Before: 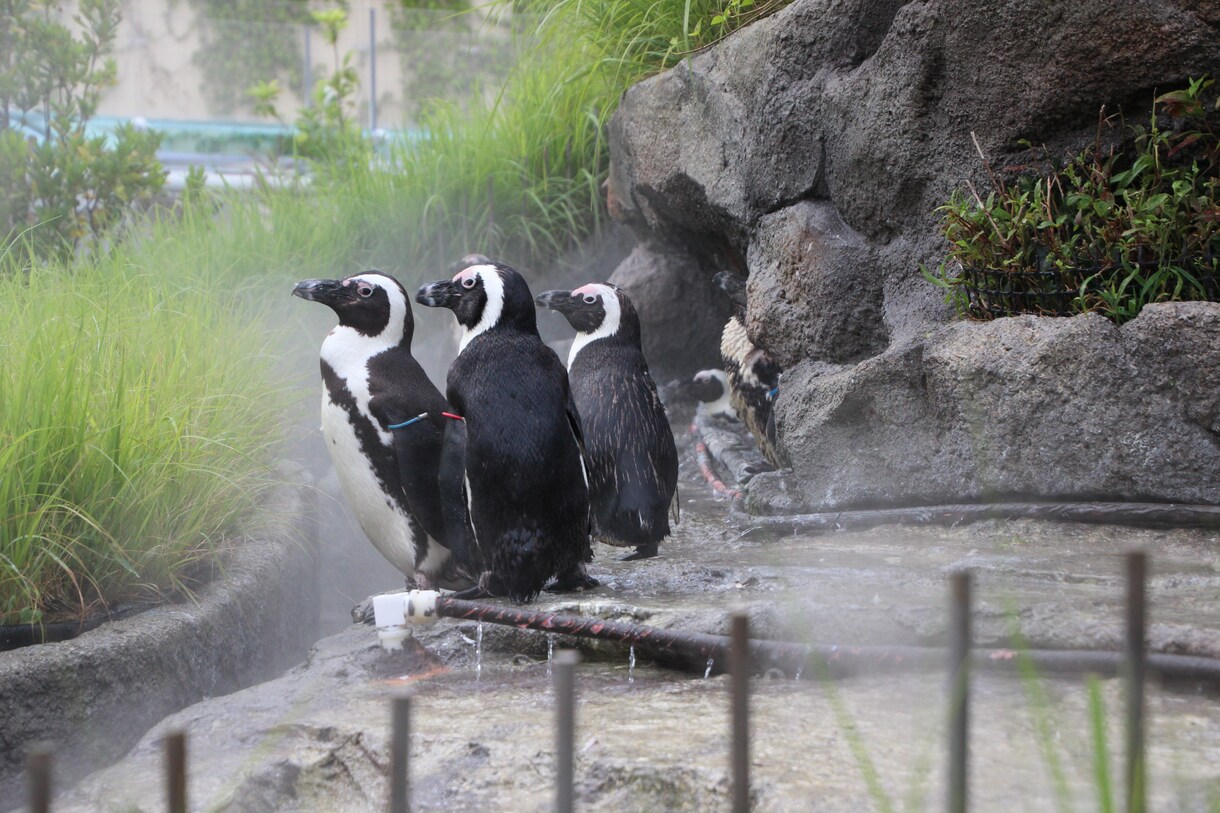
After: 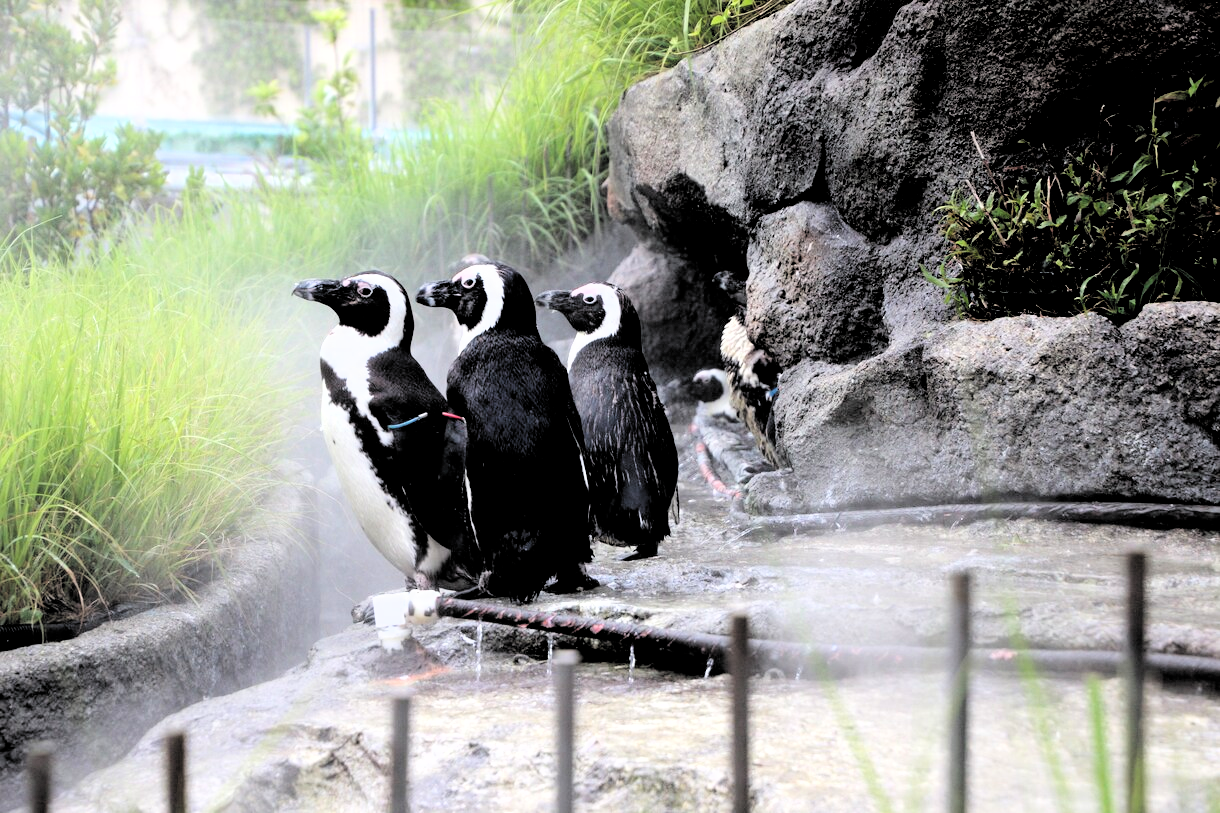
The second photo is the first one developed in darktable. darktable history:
filmic rgb: middle gray luminance 13.55%, black relative exposure -1.97 EV, white relative exposure 3.1 EV, threshold 6 EV, target black luminance 0%, hardness 1.79, latitude 59.23%, contrast 1.728, highlights saturation mix 5%, shadows ↔ highlights balance -37.52%, add noise in highlights 0, color science v3 (2019), use custom middle-gray values true, iterations of high-quality reconstruction 0, contrast in highlights soft, enable highlight reconstruction true
exposure: exposure 0.2 EV, compensate highlight preservation false
